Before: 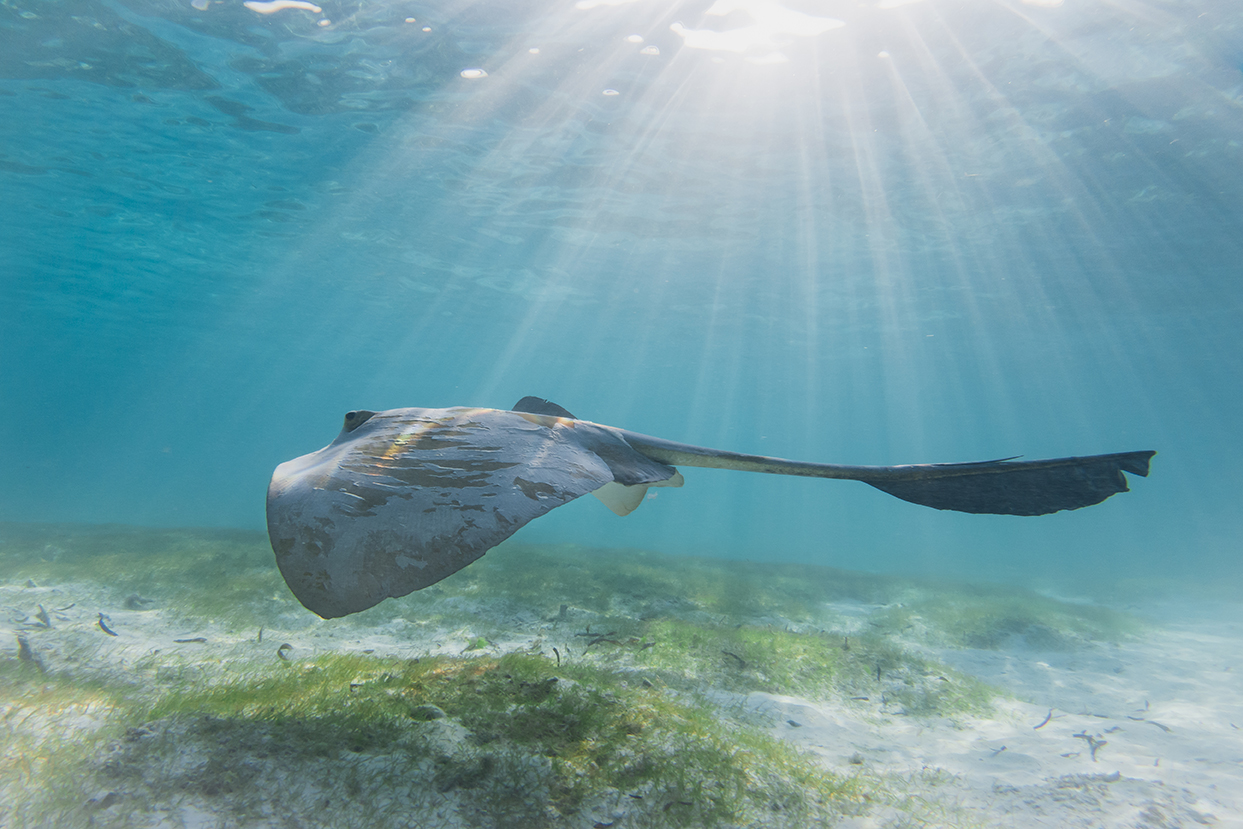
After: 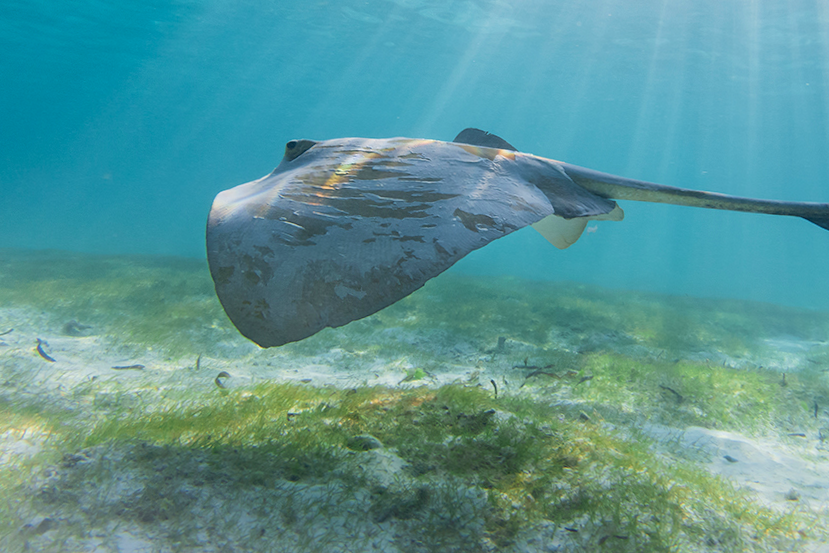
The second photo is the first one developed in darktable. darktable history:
crop and rotate: angle -0.82°, left 3.85%, top 31.828%, right 27.992%
exposure: black level correction 0.009, exposure 0.119 EV, compensate highlight preservation false
velvia: on, module defaults
